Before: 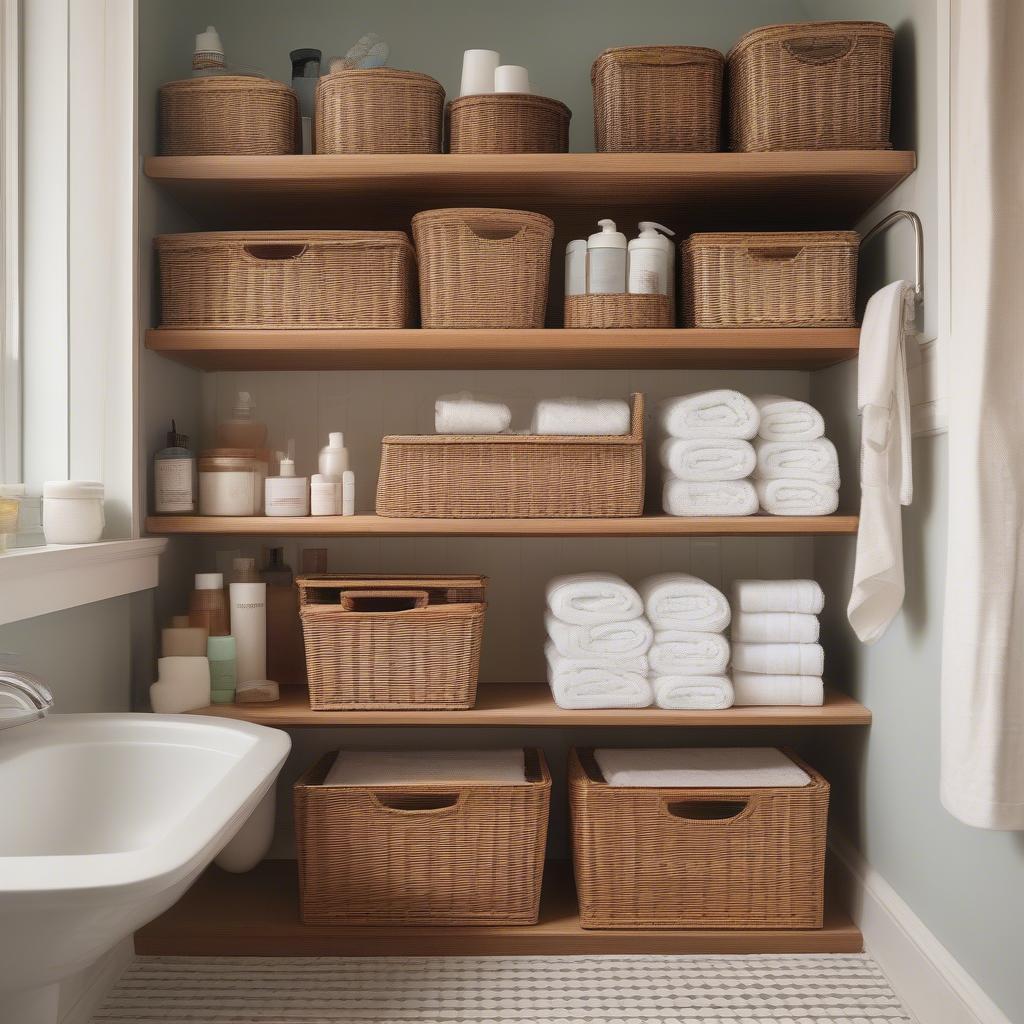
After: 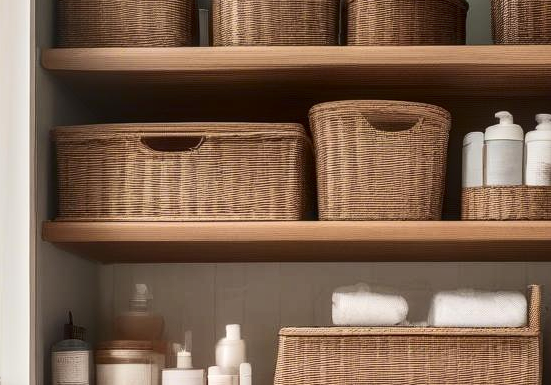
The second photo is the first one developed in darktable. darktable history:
crop: left 10.129%, top 10.62%, right 35.98%, bottom 51.706%
shadows and highlights: shadows 25.7, highlights -24.5
contrast brightness saturation: contrast 0.273
local contrast: on, module defaults
